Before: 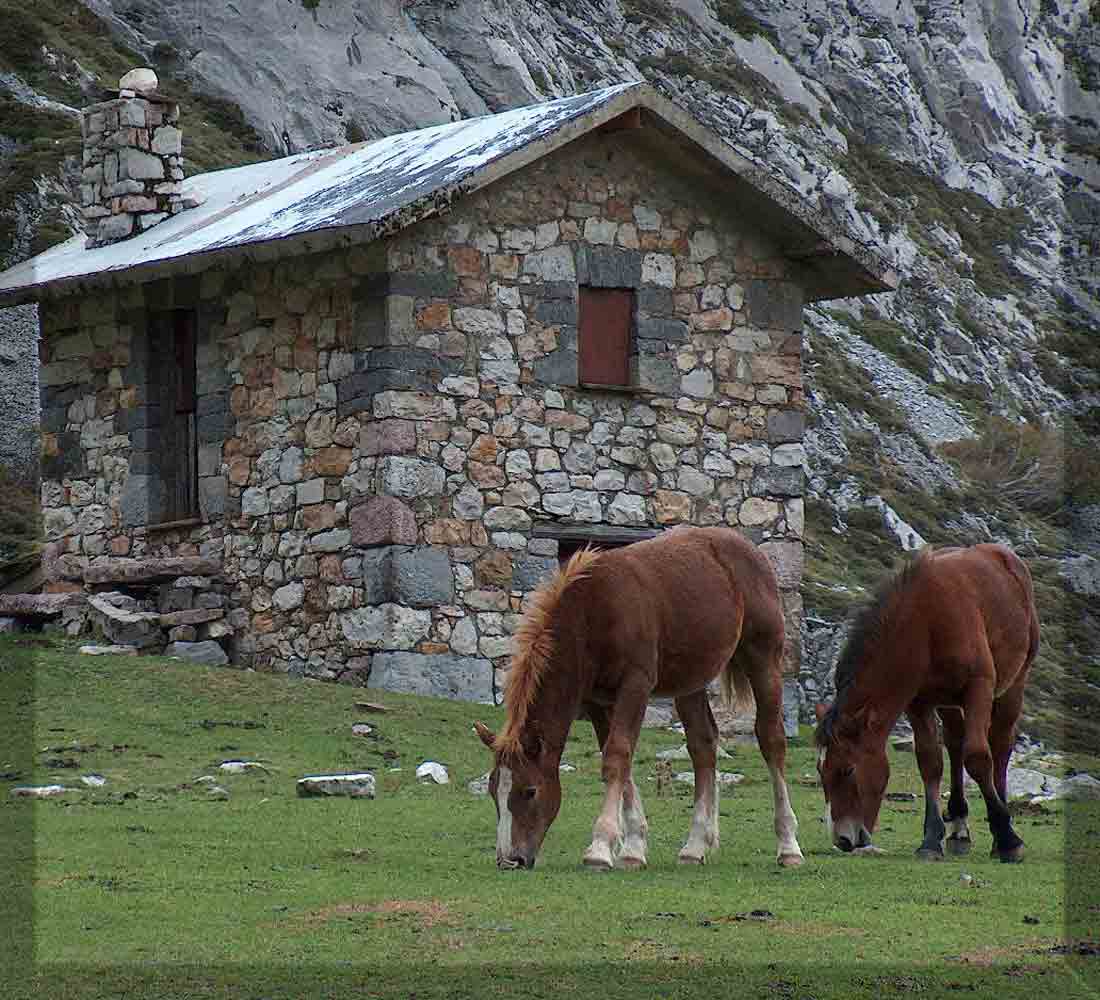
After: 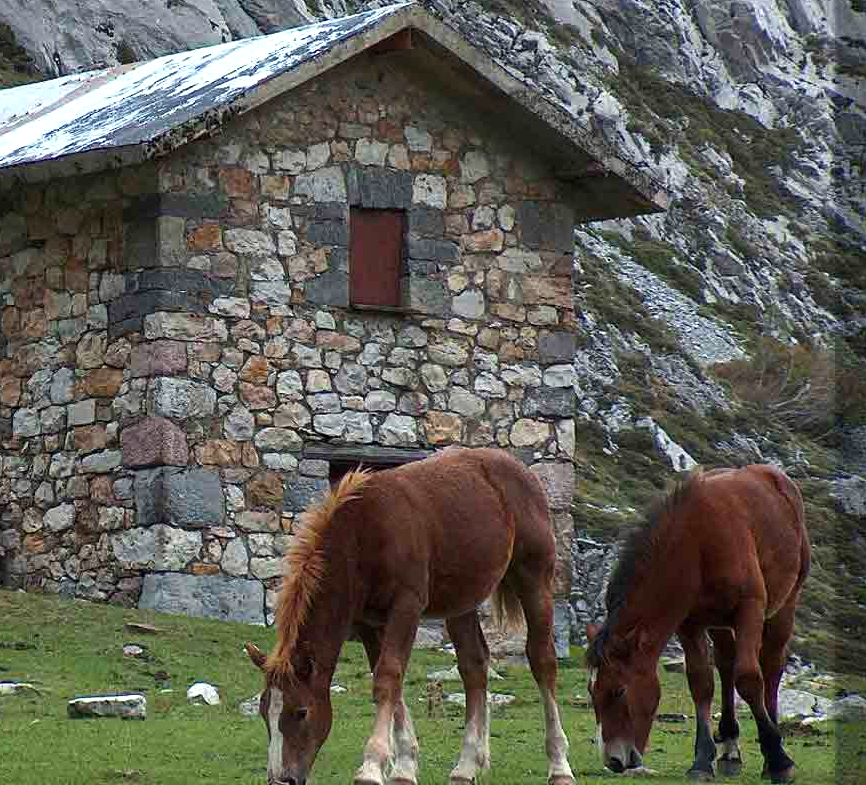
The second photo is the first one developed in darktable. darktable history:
crop and rotate: left 20.864%, top 7.979%, right 0.379%, bottom 13.472%
color balance rgb: highlights gain › luminance 6.107%, highlights gain › chroma 1.297%, highlights gain › hue 92.31°, perceptual saturation grading › global saturation 16.383%, perceptual brilliance grading › highlights 9.384%, perceptual brilliance grading › shadows -5.016%
tone equalizer: on, module defaults
